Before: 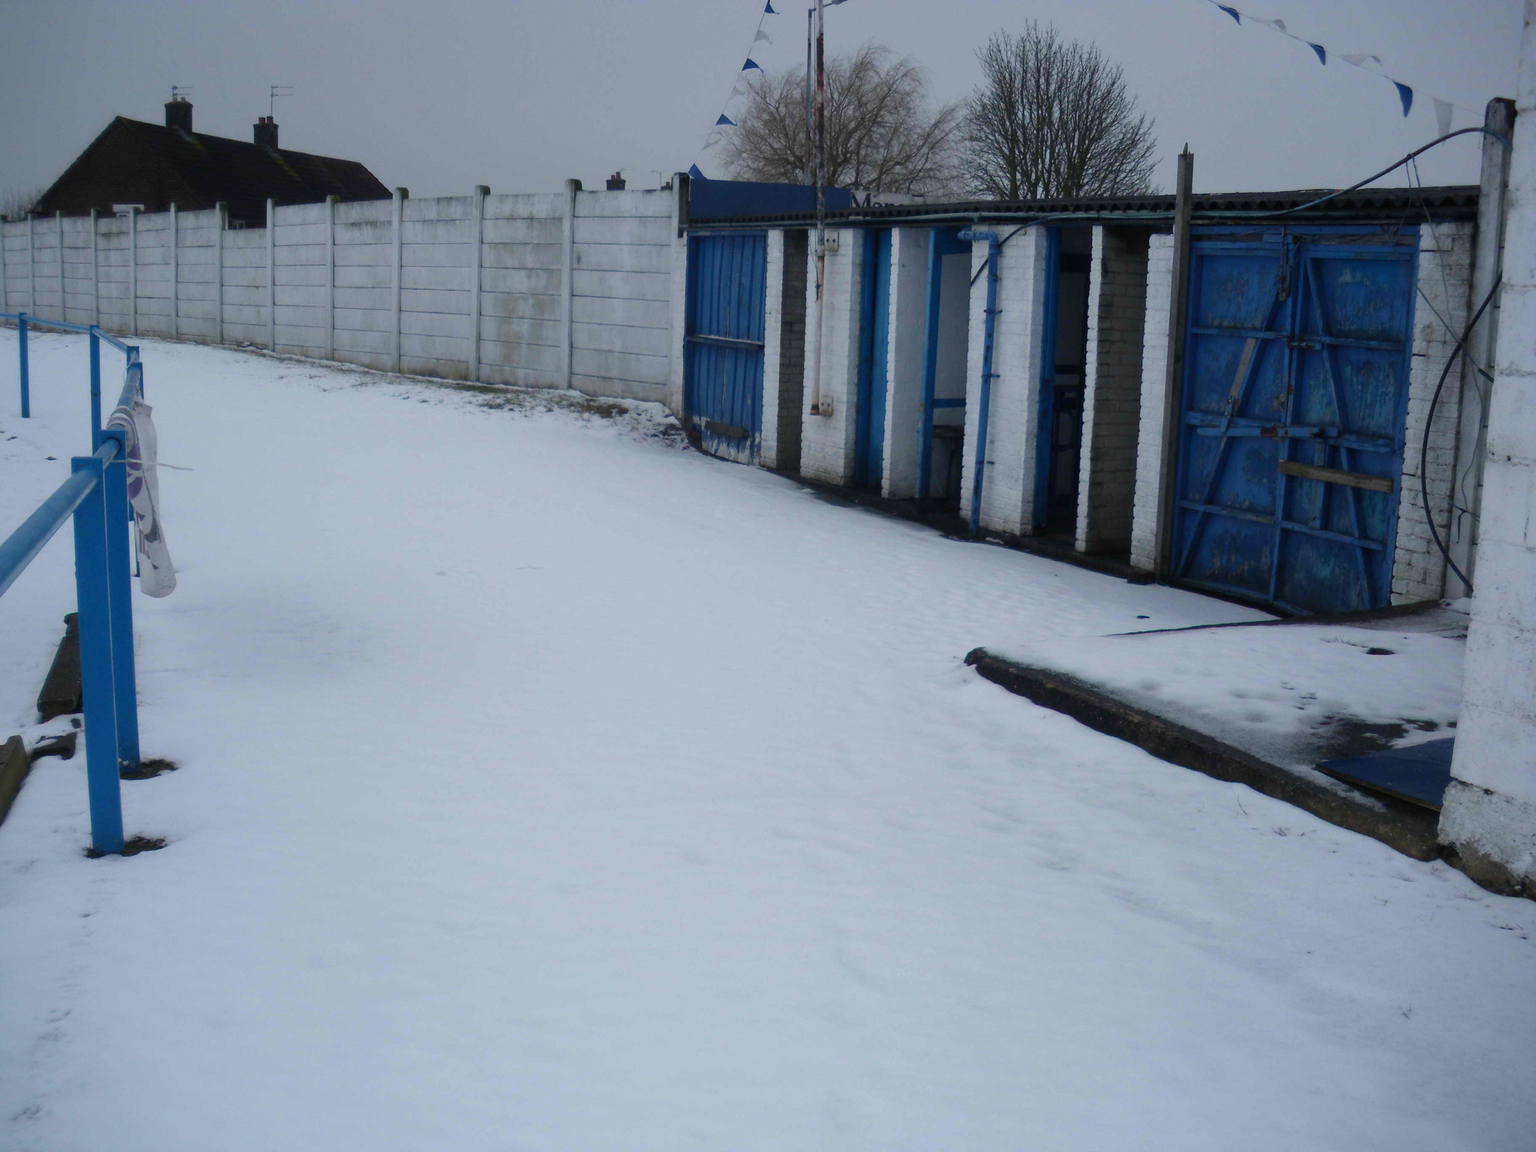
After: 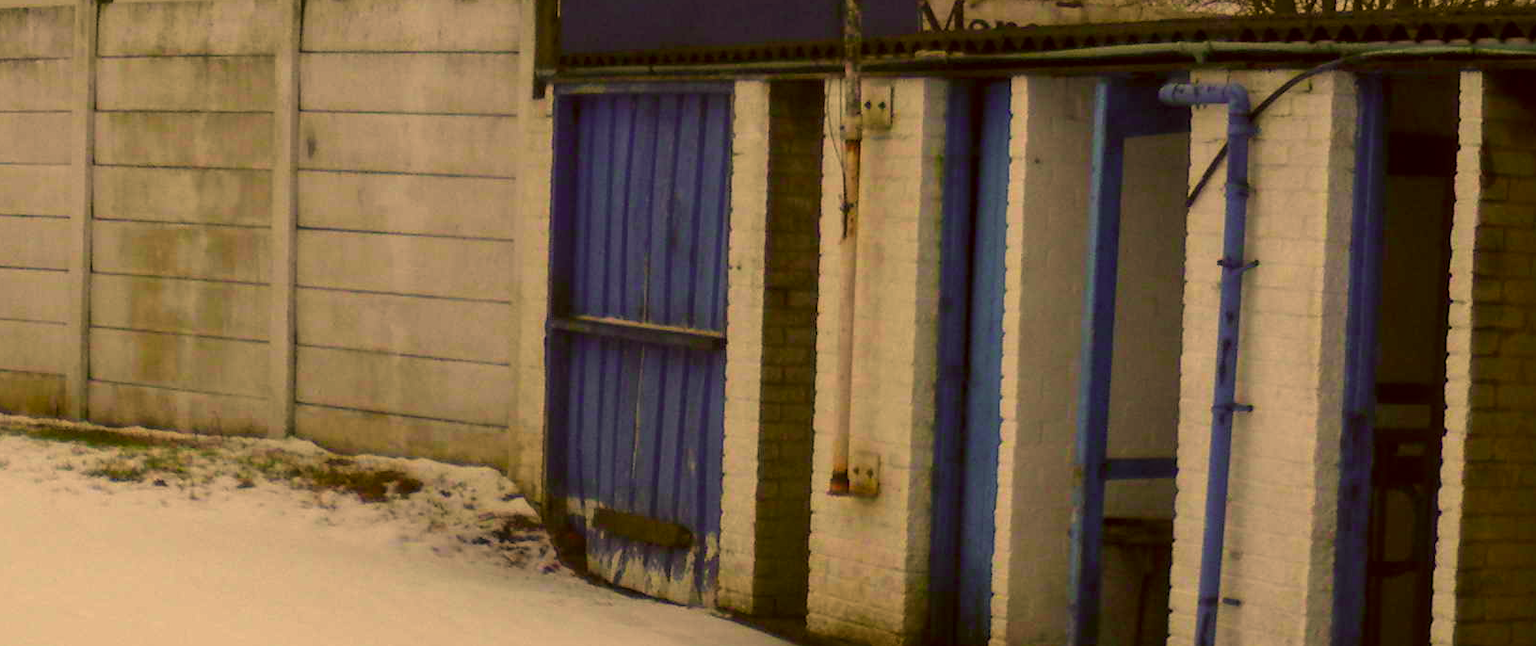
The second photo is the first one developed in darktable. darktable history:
local contrast: on, module defaults
color correction: highlights a* 10.44, highlights b* 30.04, shadows a* 2.73, shadows b* 17.51, saturation 1.72
levels: levels [0, 0.492, 0.984]
crop: left 28.64%, top 16.832%, right 26.637%, bottom 58.055%
